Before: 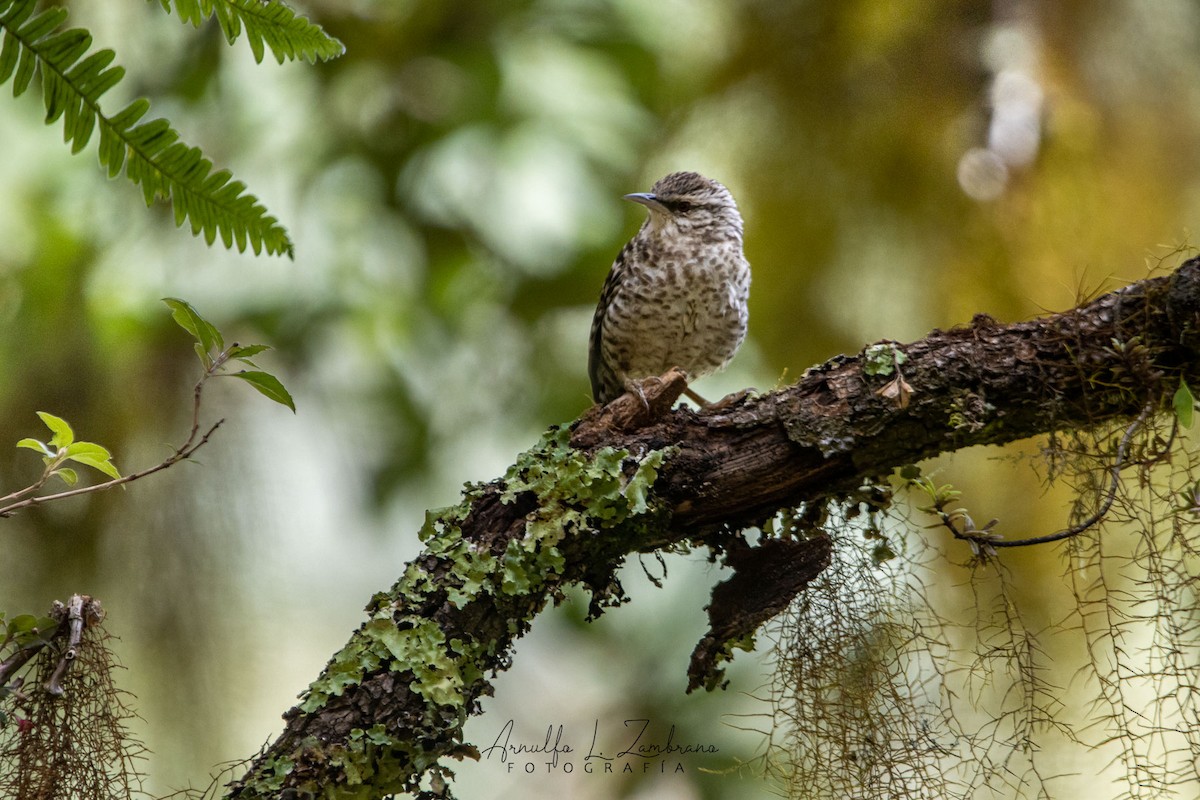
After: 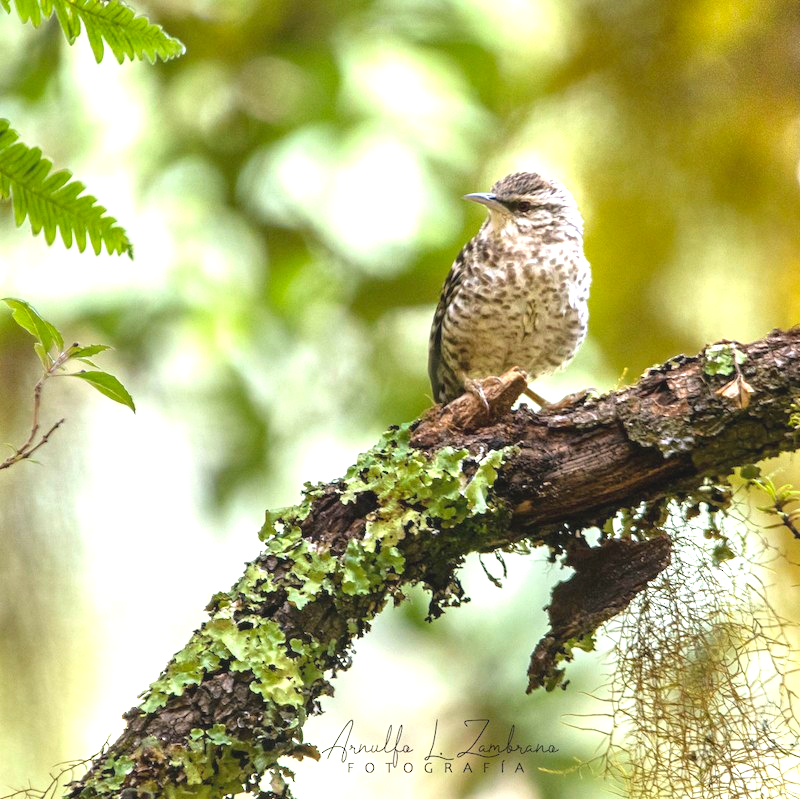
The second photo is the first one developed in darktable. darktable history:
exposure: black level correction 0, exposure 1.61 EV, compensate exposure bias true, compensate highlight preservation false
crop and rotate: left 13.397%, right 19.883%
shadows and highlights: shadows 31.26, highlights 0.541, soften with gaussian
contrast brightness saturation: contrast -0.105, brightness 0.043, saturation 0.078
